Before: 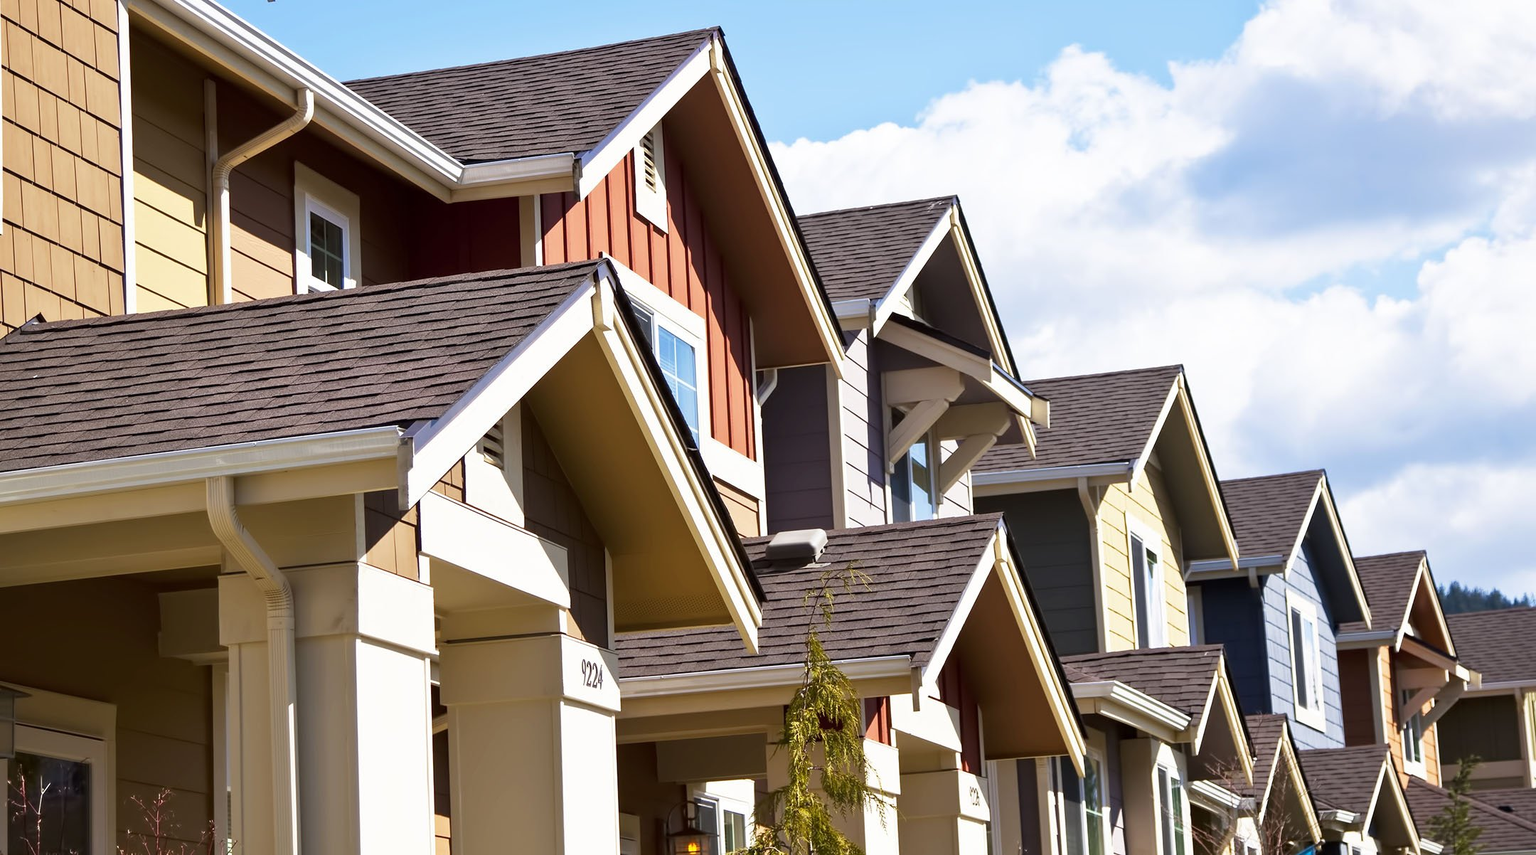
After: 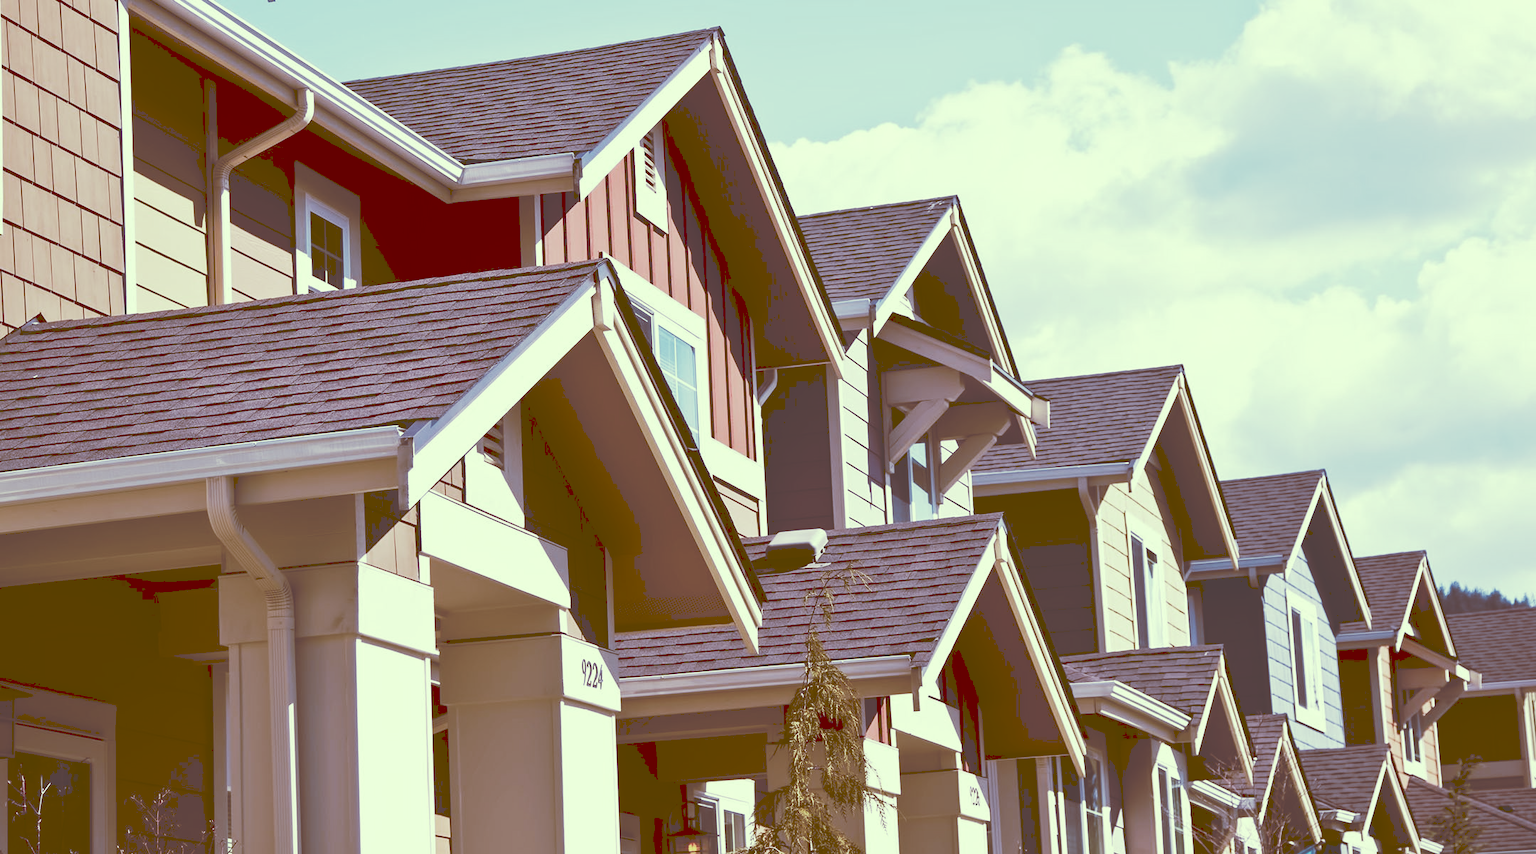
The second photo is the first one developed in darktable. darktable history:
tone curve: curves: ch0 [(0, 0) (0.003, 0.273) (0.011, 0.276) (0.025, 0.276) (0.044, 0.28) (0.069, 0.283) (0.1, 0.288) (0.136, 0.293) (0.177, 0.302) (0.224, 0.321) (0.277, 0.349) (0.335, 0.393) (0.399, 0.448) (0.468, 0.51) (0.543, 0.589) (0.623, 0.677) (0.709, 0.761) (0.801, 0.839) (0.898, 0.909) (1, 1)], preserve colors none
color look up table: target L [94.07, 85.23, 87.01, 78.69, 53.34, 52.73, 51.96, 50.96, 57.53, 43.91, 27.29, 11.04, 201, 76.05, 71.66, 66.58, 58.94, 59.01, 54.36, 51.54, 49, 45.46, 28.6, 19.18, 9.005, 6.833, 87.14, 80.2, 64.35, 65.35, 67.75, 59.6, 47.47, 53.24, 36.3, 37.67, 41.73, 26.1, 25.15, 14.96, 15.75, 7.865, 93.29, 77.14, 79.45, 71.11, 54.9, 34.66, 38.48], target a [-14.77, -13.69, -44.49, -51.21, -28.21, 5.824, -19.7, -6.582, -7.965, -14.06, 0.114, 34.65, 0, 3.228, 15.22, 25.1, 43.96, 23.64, 56.79, 32.22, 9.327, 58.57, 14.71, 47.34, 43.47, 38.83, 0.331, 14.56, 4.238, 32.01, -6.721, 40.57, 32.54, 27.87, 19.1, 9.833, 25.35, 28.41, 15.05, 29.19, 40.68, 41.17, -23.81, -10.08, -22.56, -25.99, -7.784, 4.73, -1.855], target b [26.89, 45.79, 16.04, 36.75, 32.47, 35.45, 20.31, 13.86, -5.742, -3.157, 46.15, 18.33, -0.001, 4.86, 18.81, 29.81, 12.07, -2.688, 1.468, 25.1, 0.491, 41.39, 42.46, 32.4, 14.9, 11.19, 5.571, -6.508, -16.28, -11.57, -24.68, -22.46, -10.96, -32.7, -12.27, -37.44, -54.32, 1.892, -48.63, 24.96, -14.45, 12.77, 15.04, -2.123, -5.31, -8.584, -14.72, -4.394, -24.8], num patches 49
